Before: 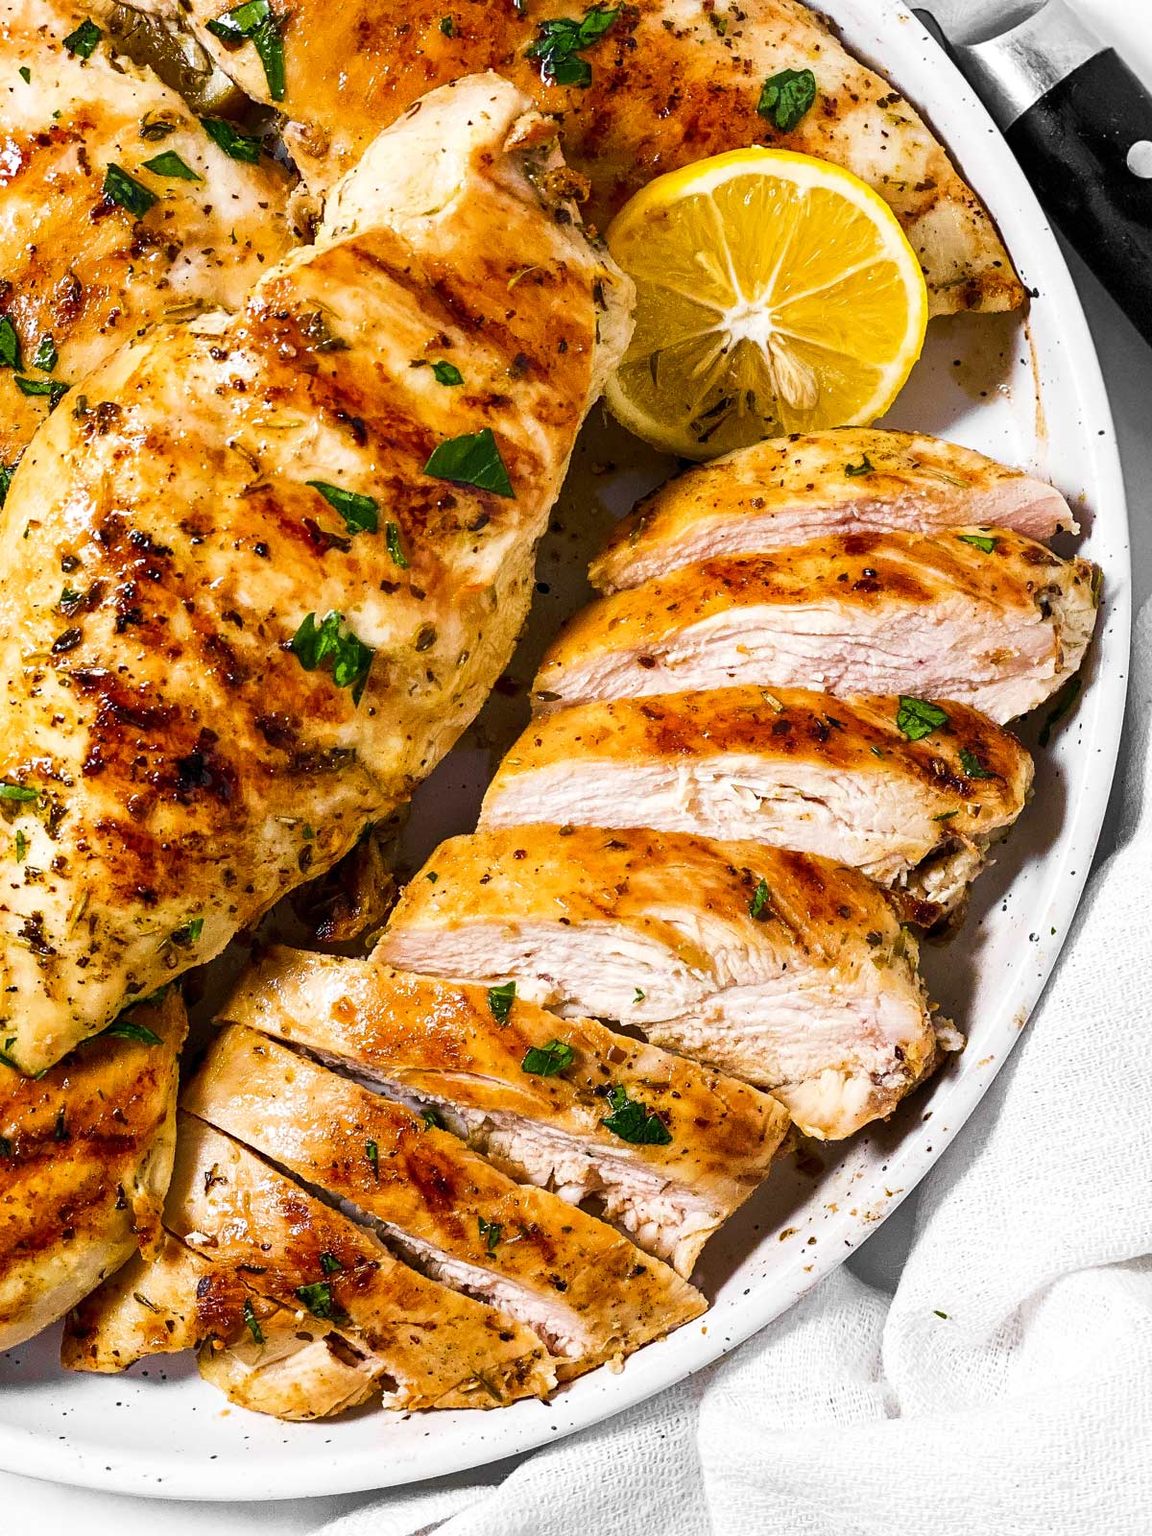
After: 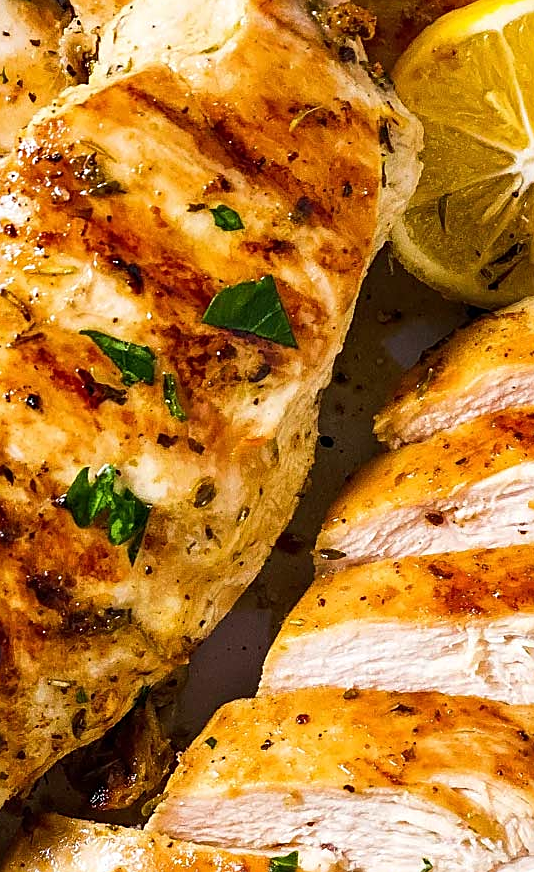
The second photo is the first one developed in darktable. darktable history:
crop: left 19.975%, top 10.748%, right 35.471%, bottom 34.745%
sharpen: on, module defaults
